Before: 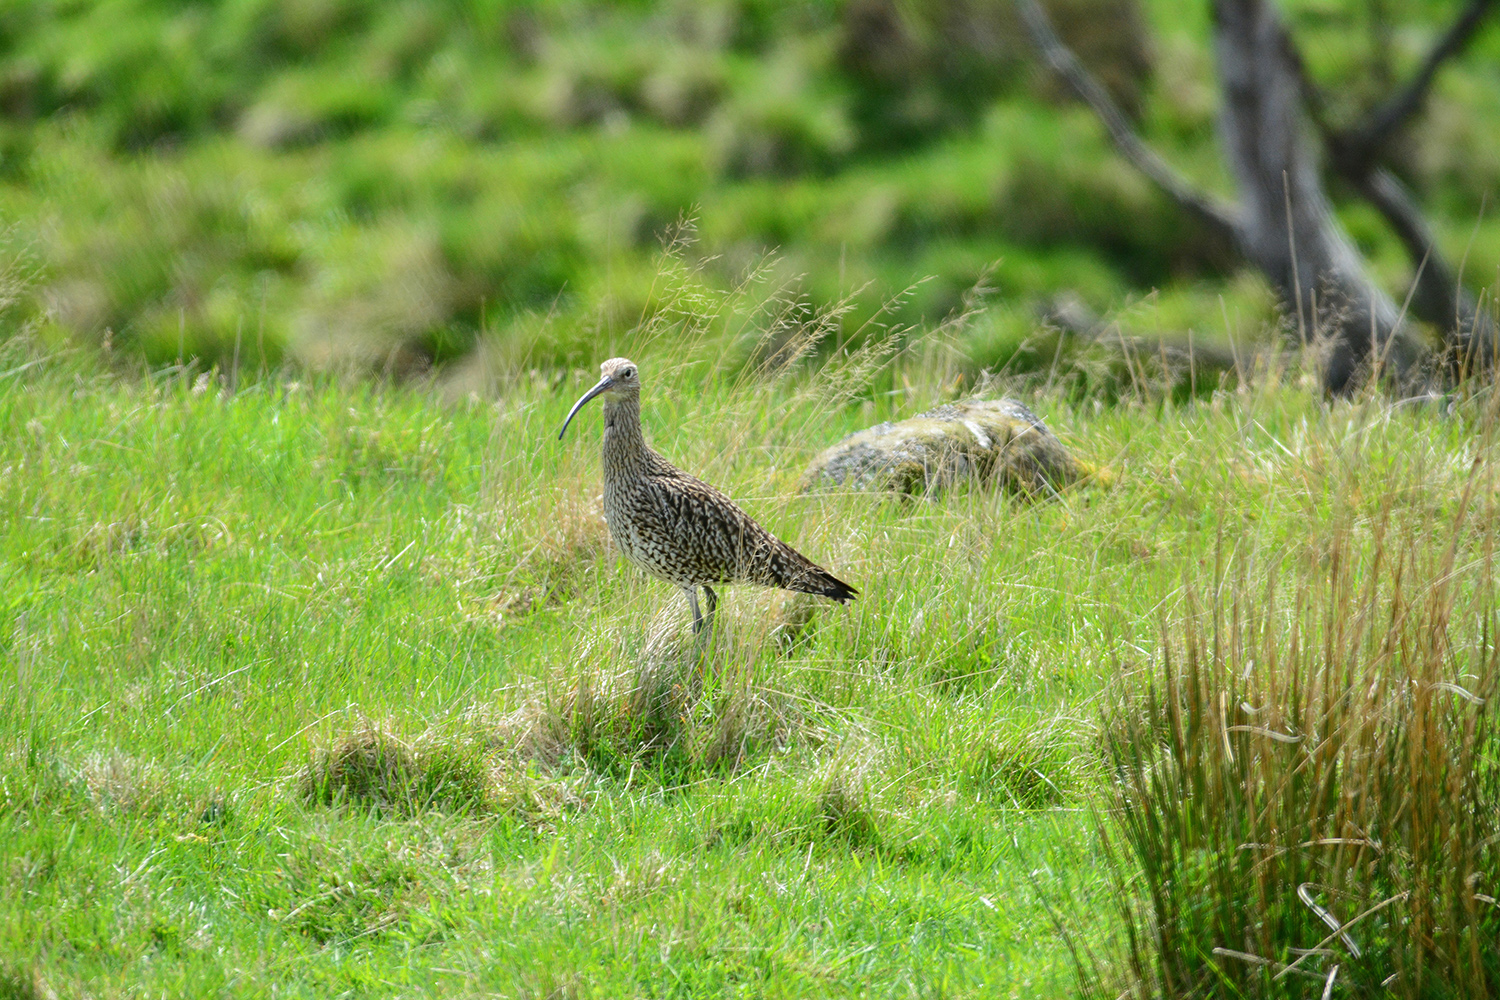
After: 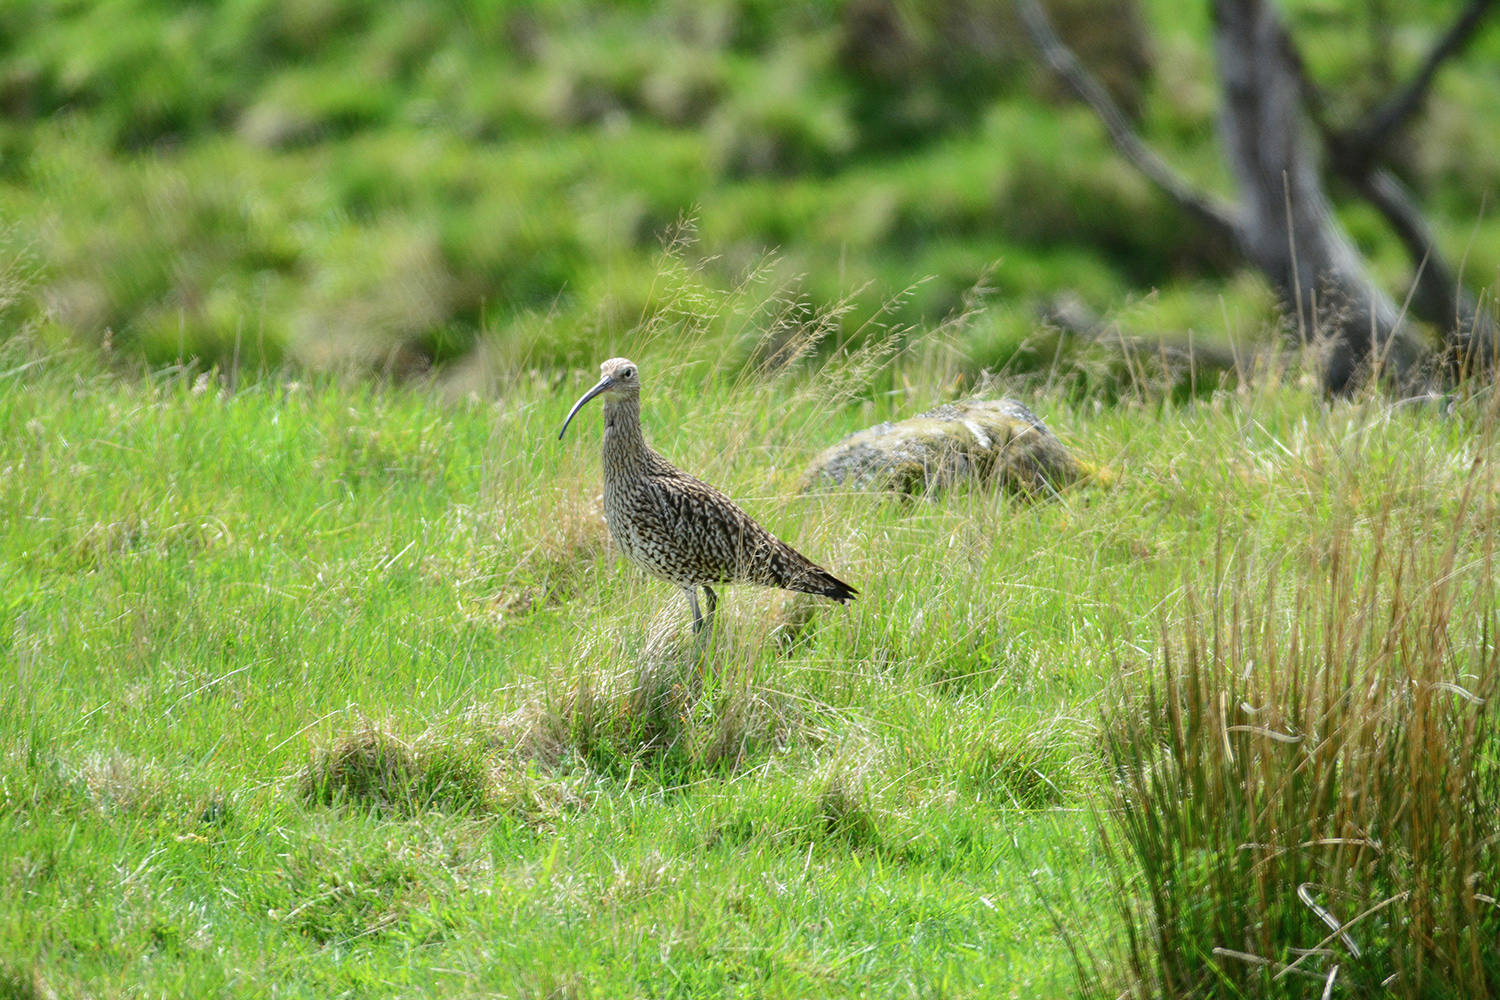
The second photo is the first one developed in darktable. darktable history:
contrast brightness saturation: saturation -0.054
